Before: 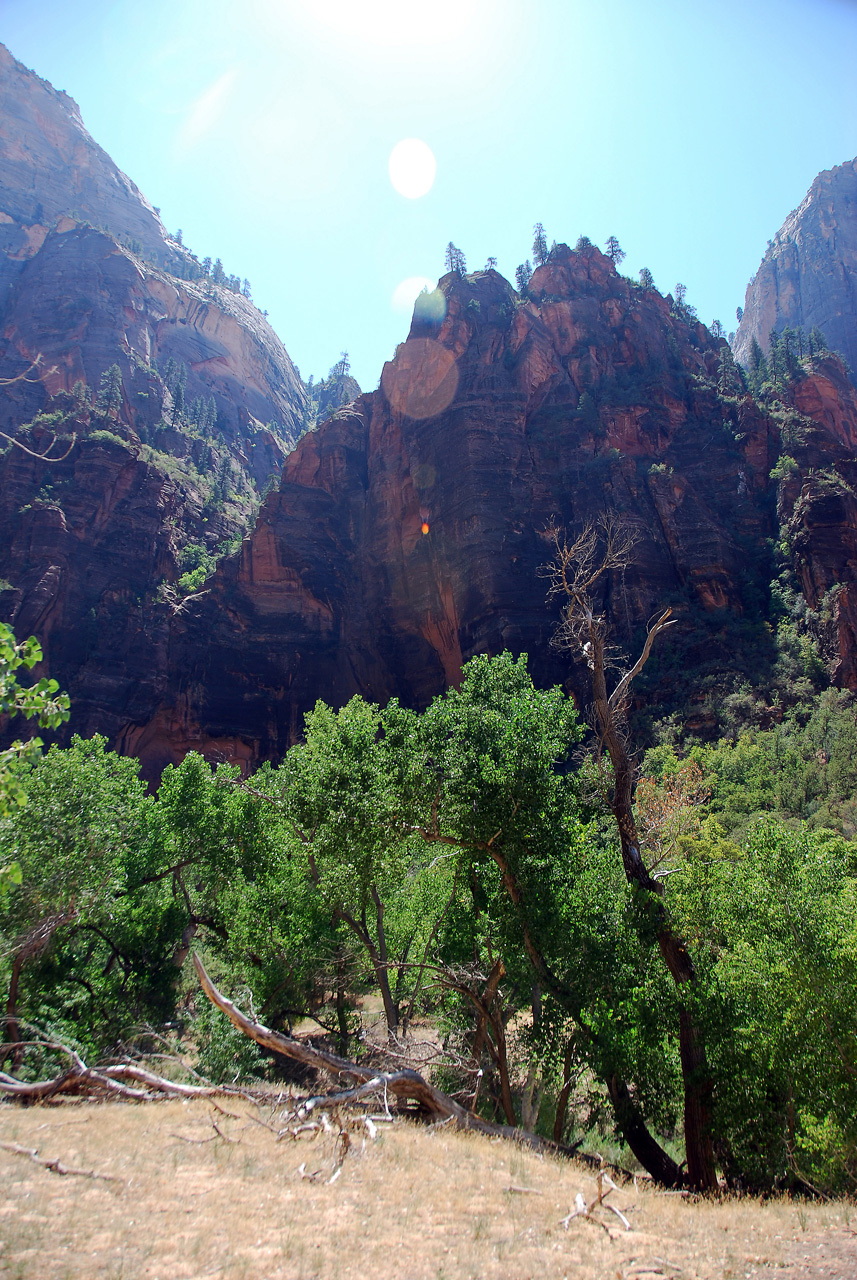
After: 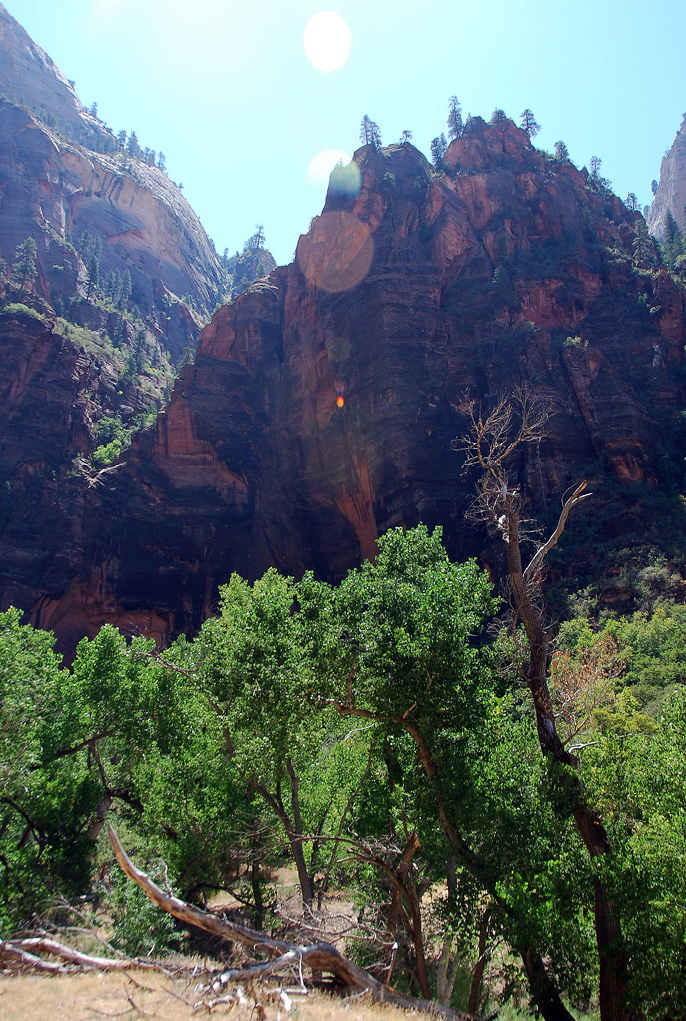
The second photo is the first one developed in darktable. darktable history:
crop and rotate: left 10.022%, top 9.939%, right 9.881%, bottom 10.225%
